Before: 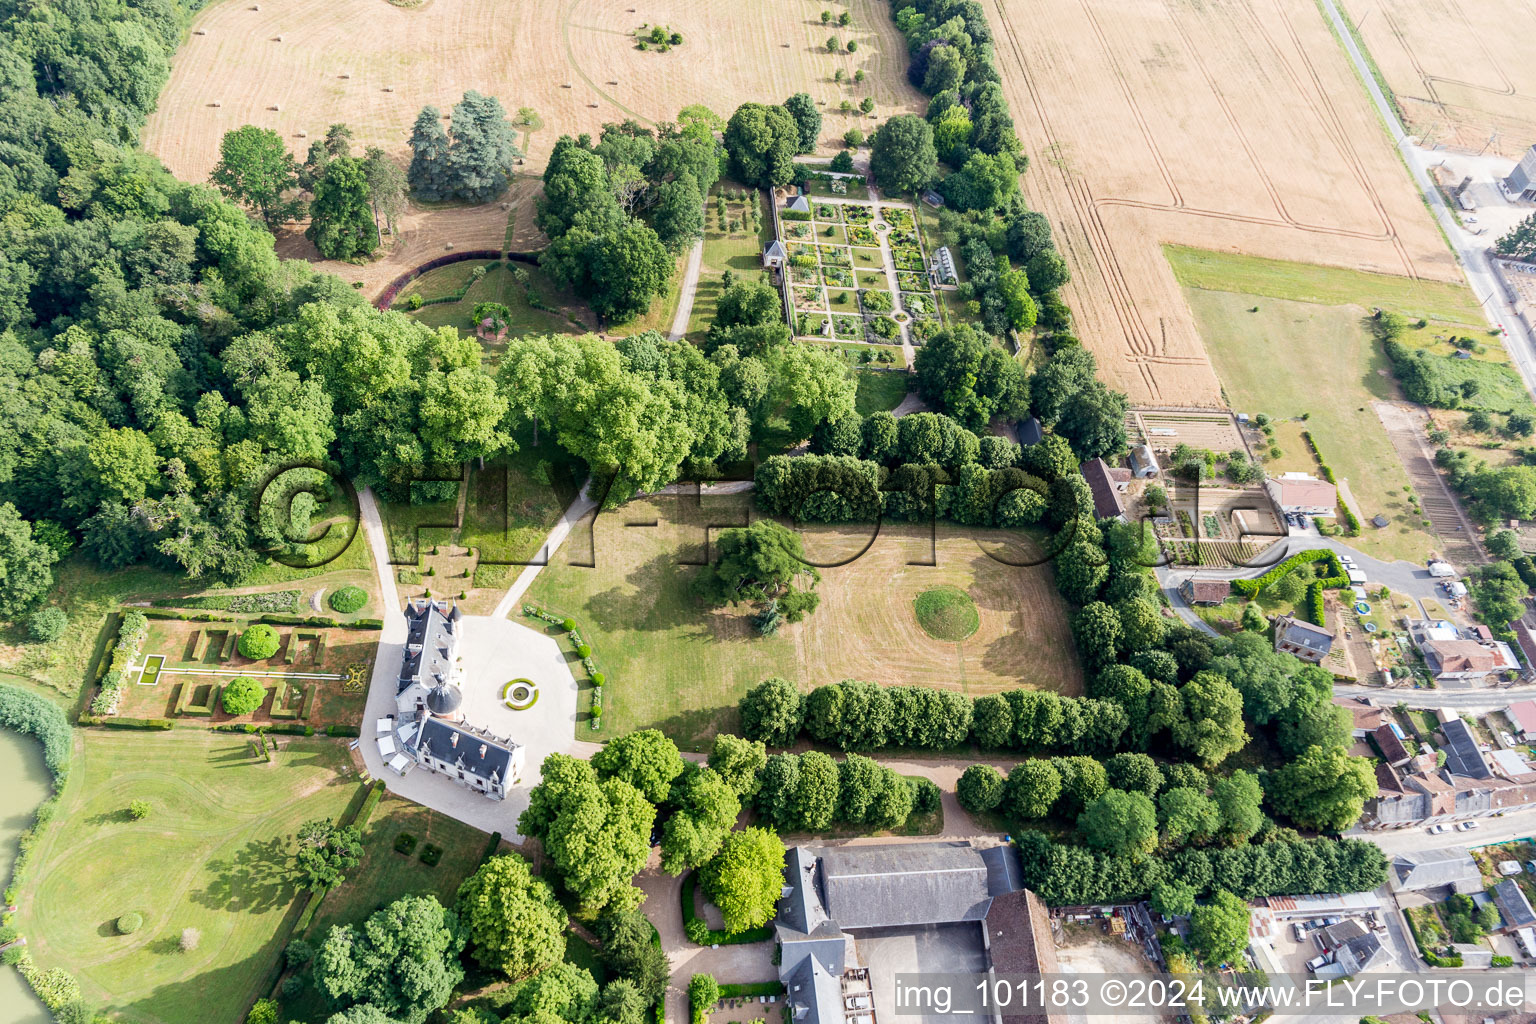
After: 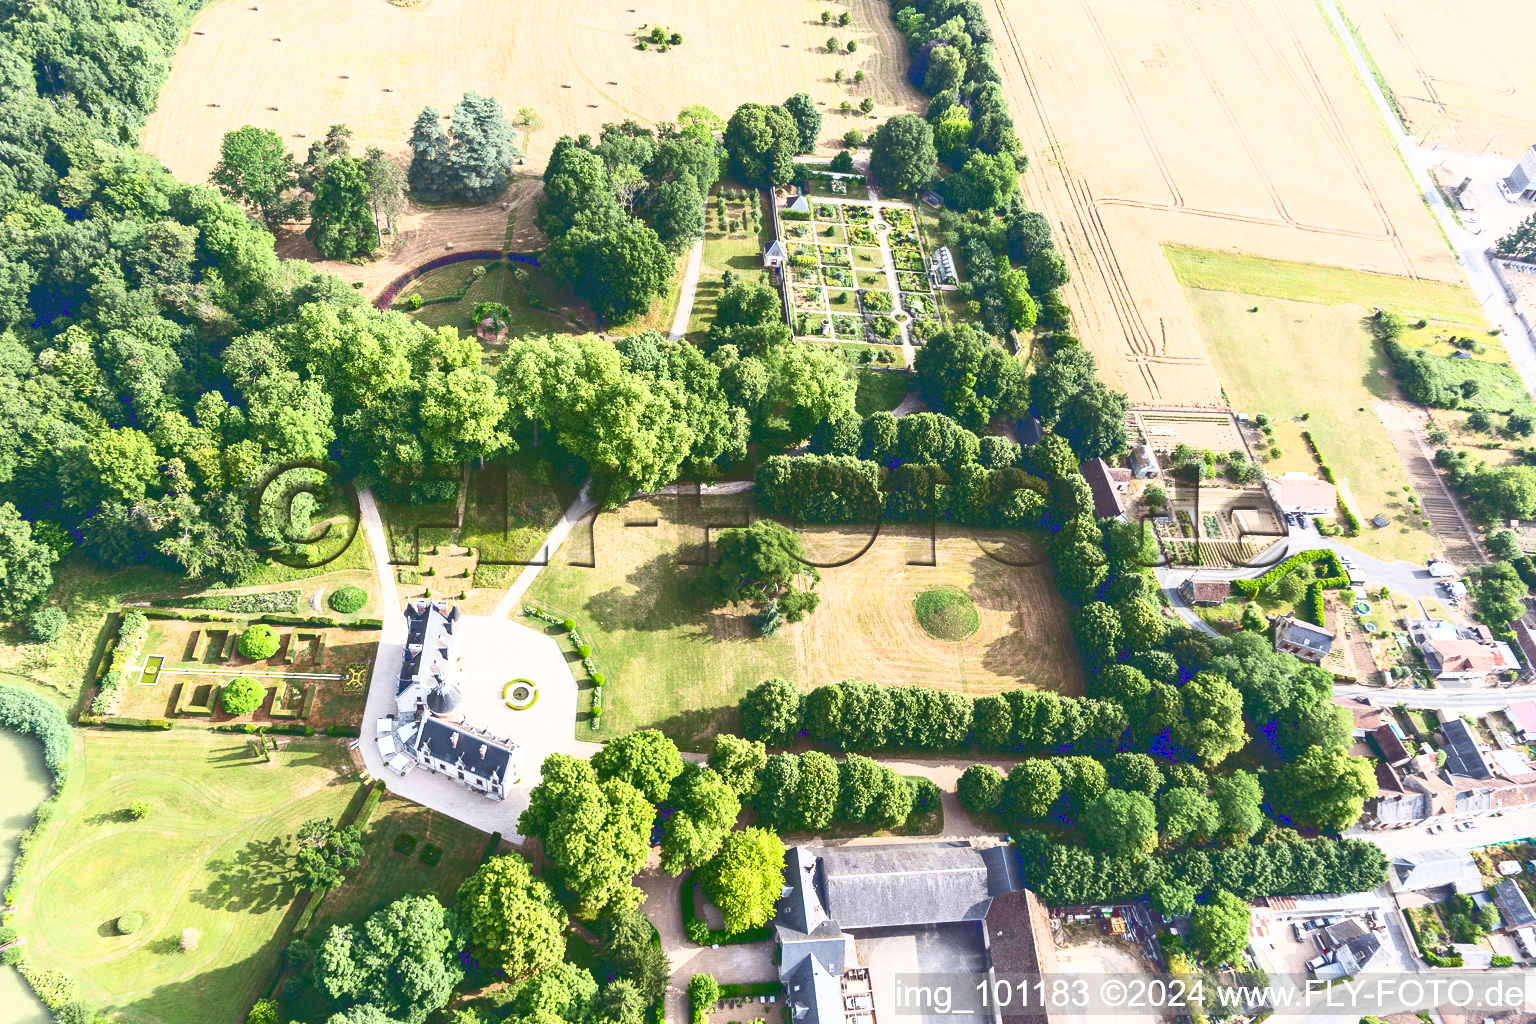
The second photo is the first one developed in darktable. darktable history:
base curve: curves: ch0 [(0, 0.036) (0.007, 0.037) (0.604, 0.887) (1, 1)]
exposure: exposure 0.027 EV, compensate highlight preservation false
